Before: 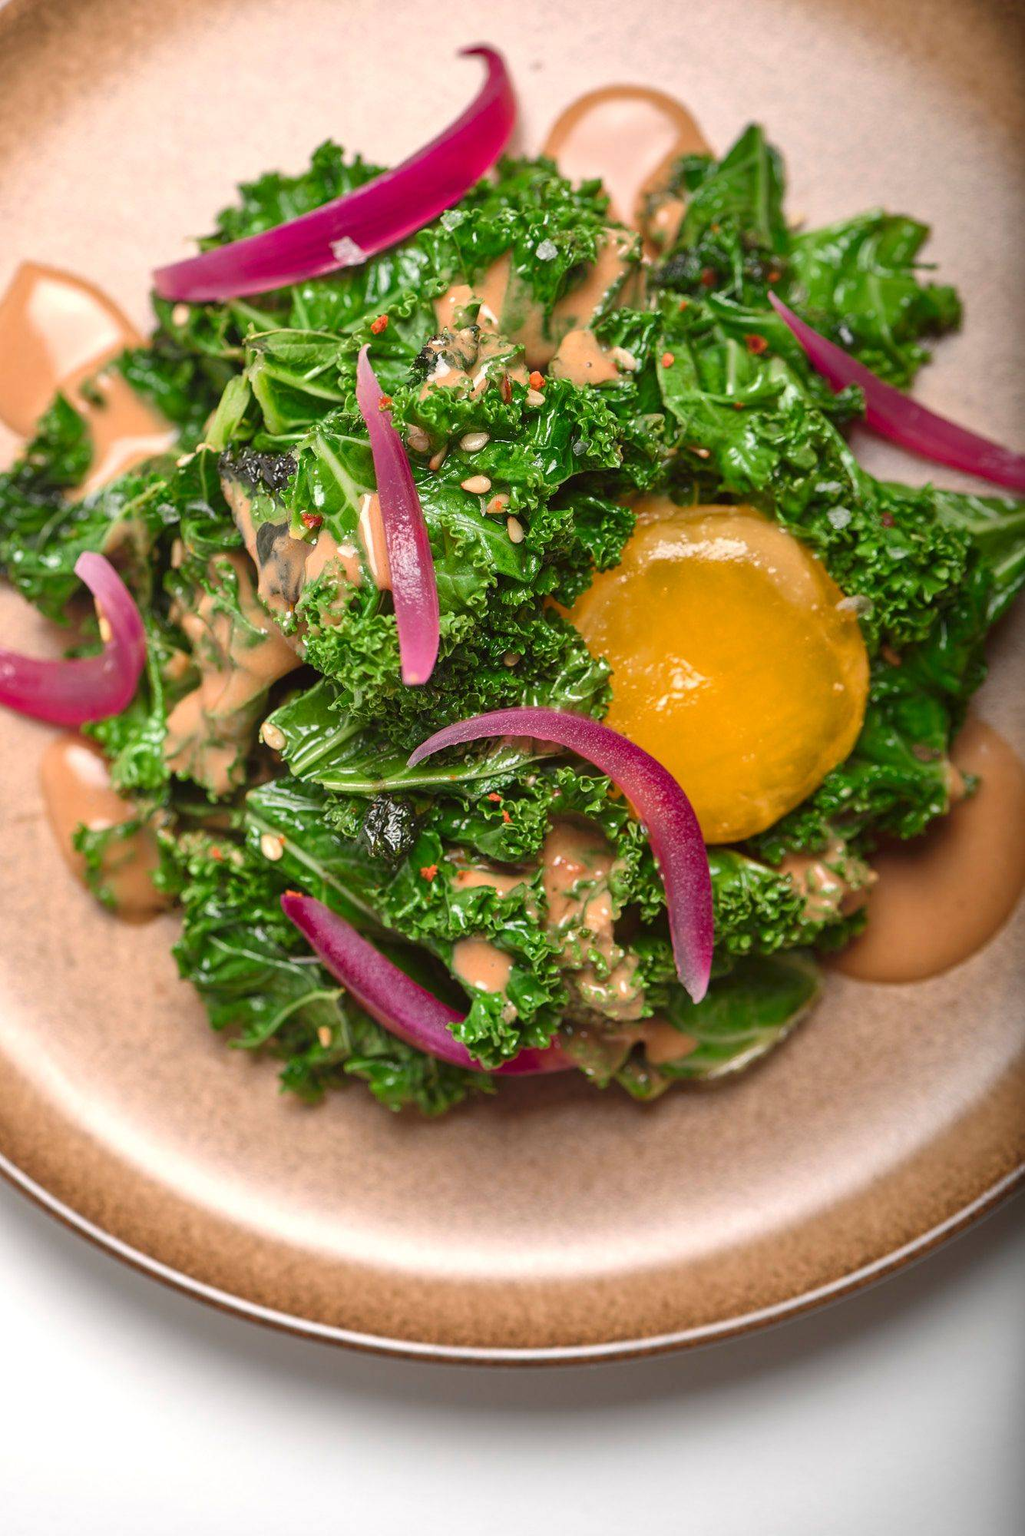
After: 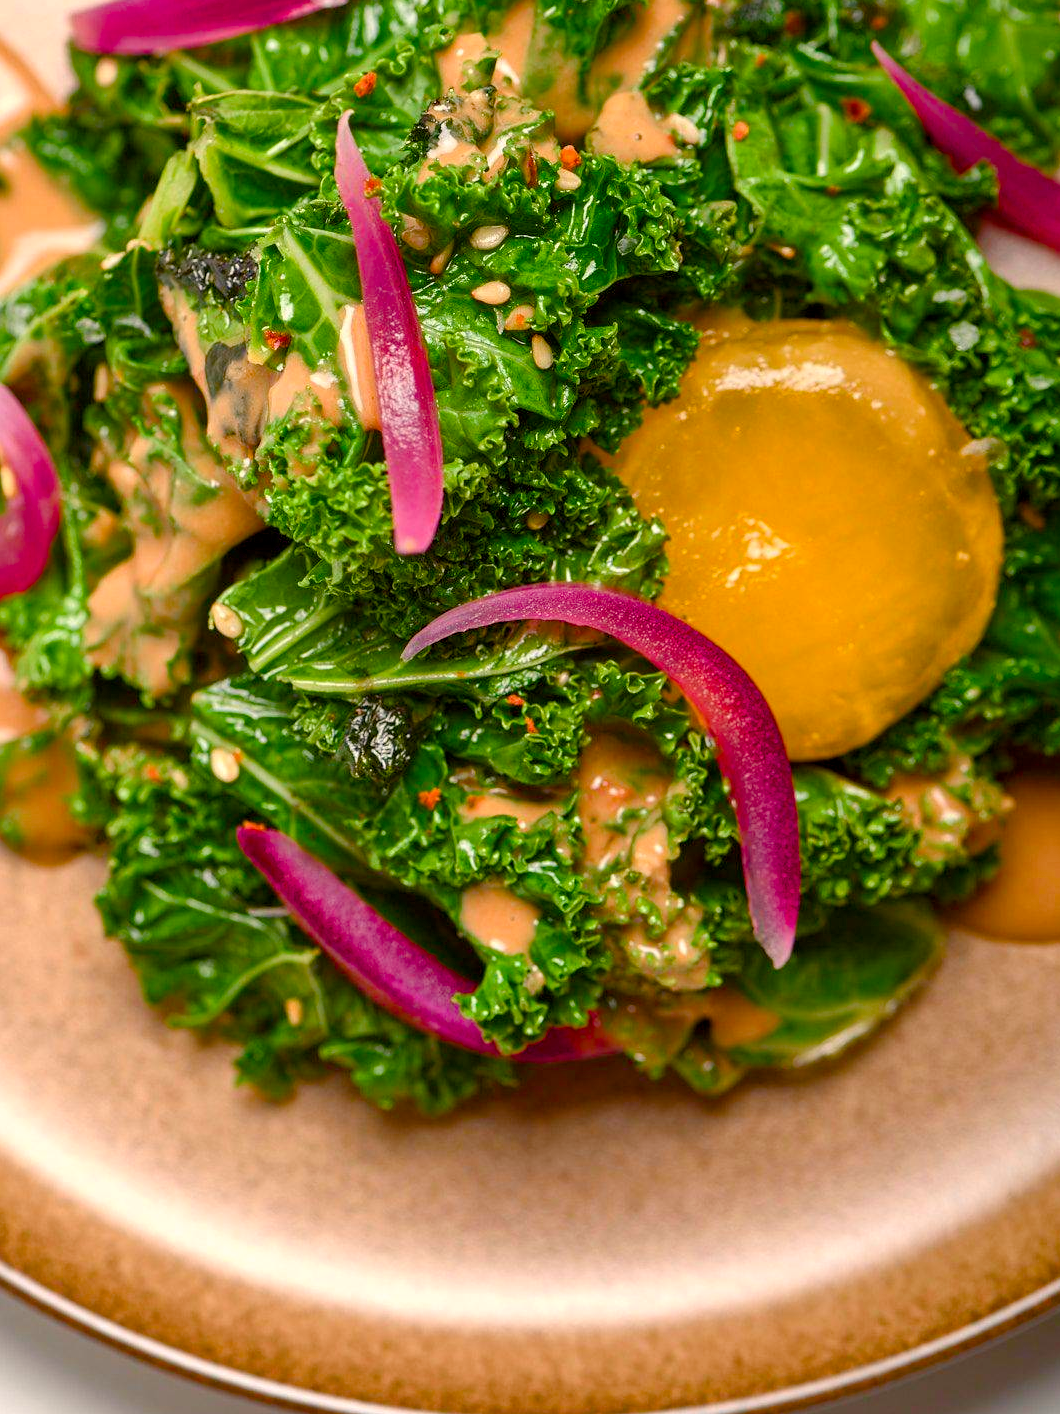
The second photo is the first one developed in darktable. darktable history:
color balance rgb: shadows lift › chroma 1%, shadows lift › hue 240.84°, highlights gain › chroma 2%, highlights gain › hue 73.2°, global offset › luminance -0.5%, perceptual saturation grading › global saturation 20%, perceptual saturation grading › highlights -25%, perceptual saturation grading › shadows 50%, global vibrance 25.26%
crop: left 9.712%, top 16.928%, right 10.845%, bottom 12.332%
